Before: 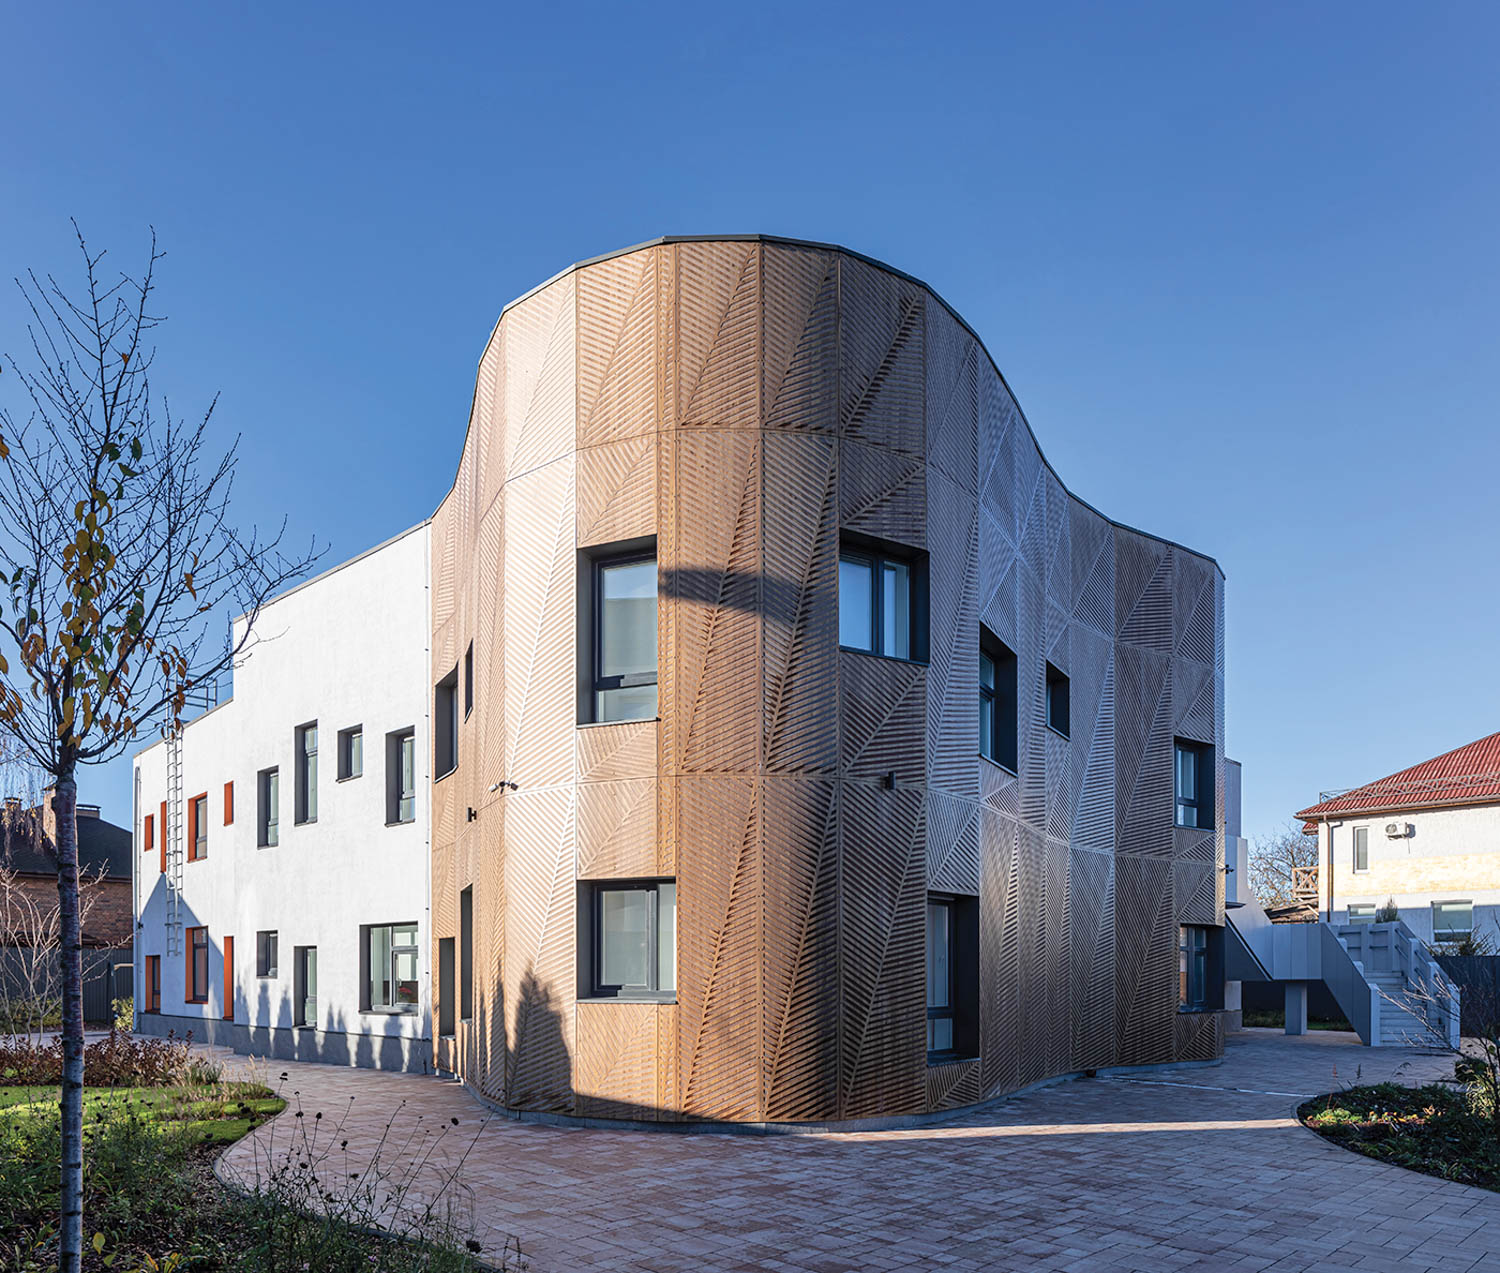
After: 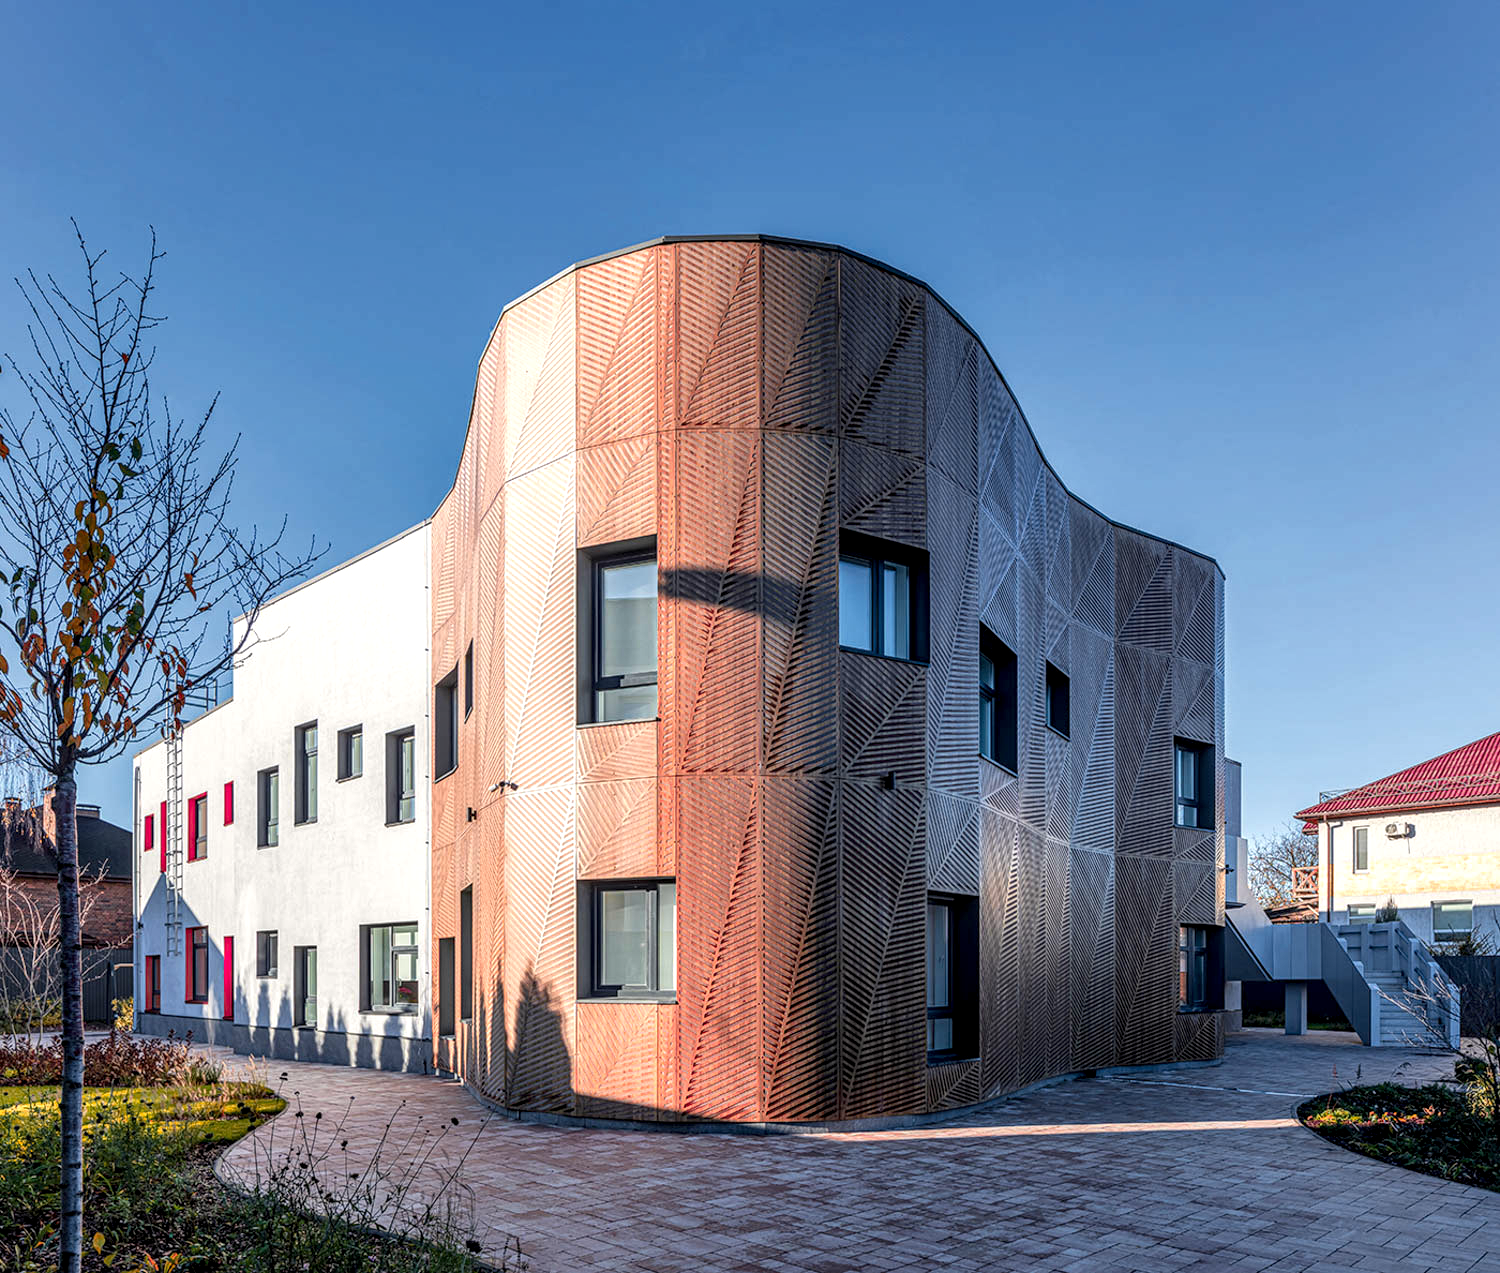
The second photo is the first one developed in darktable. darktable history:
white balance: red 1.009, blue 0.985
color zones: curves: ch1 [(0.24, 0.634) (0.75, 0.5)]; ch2 [(0.253, 0.437) (0.745, 0.491)], mix 102.12%
local contrast: highlights 20%, detail 150%
